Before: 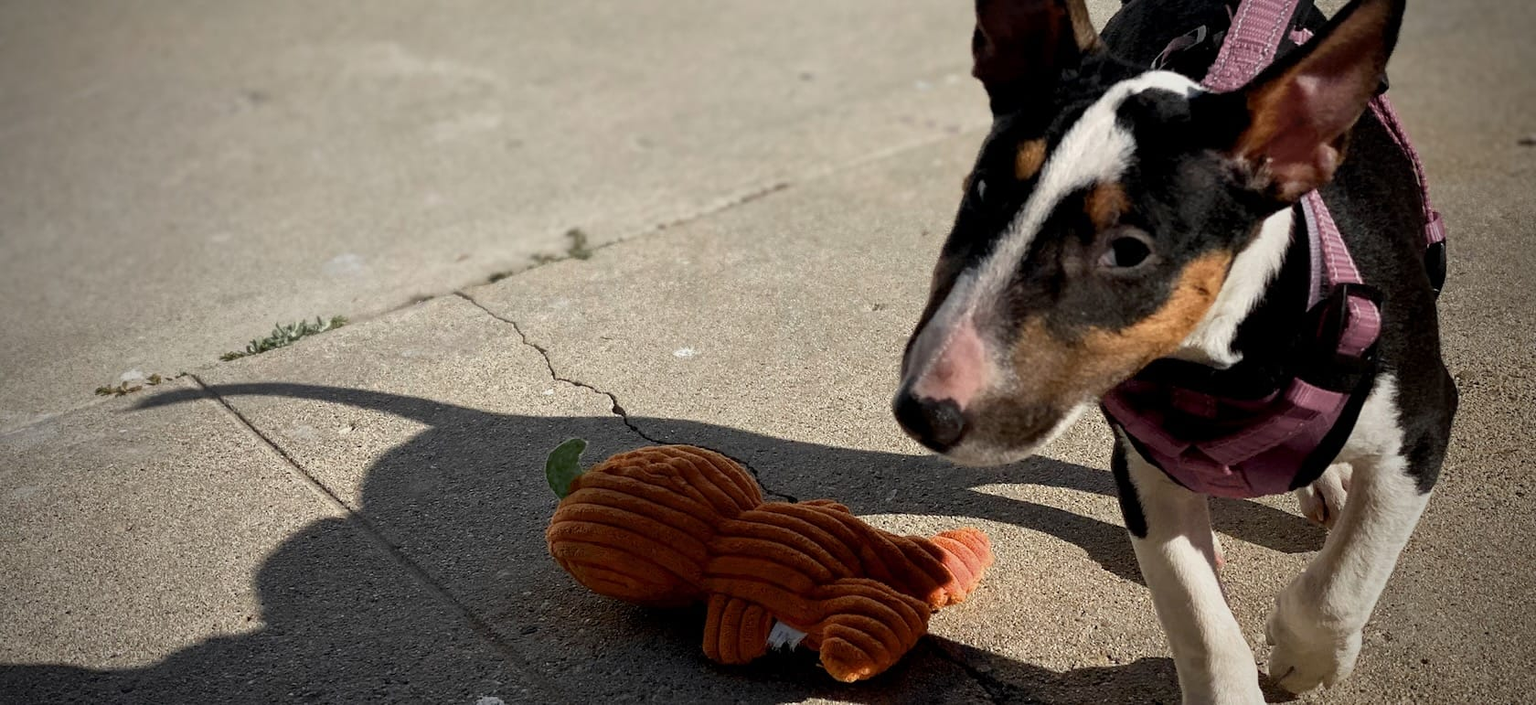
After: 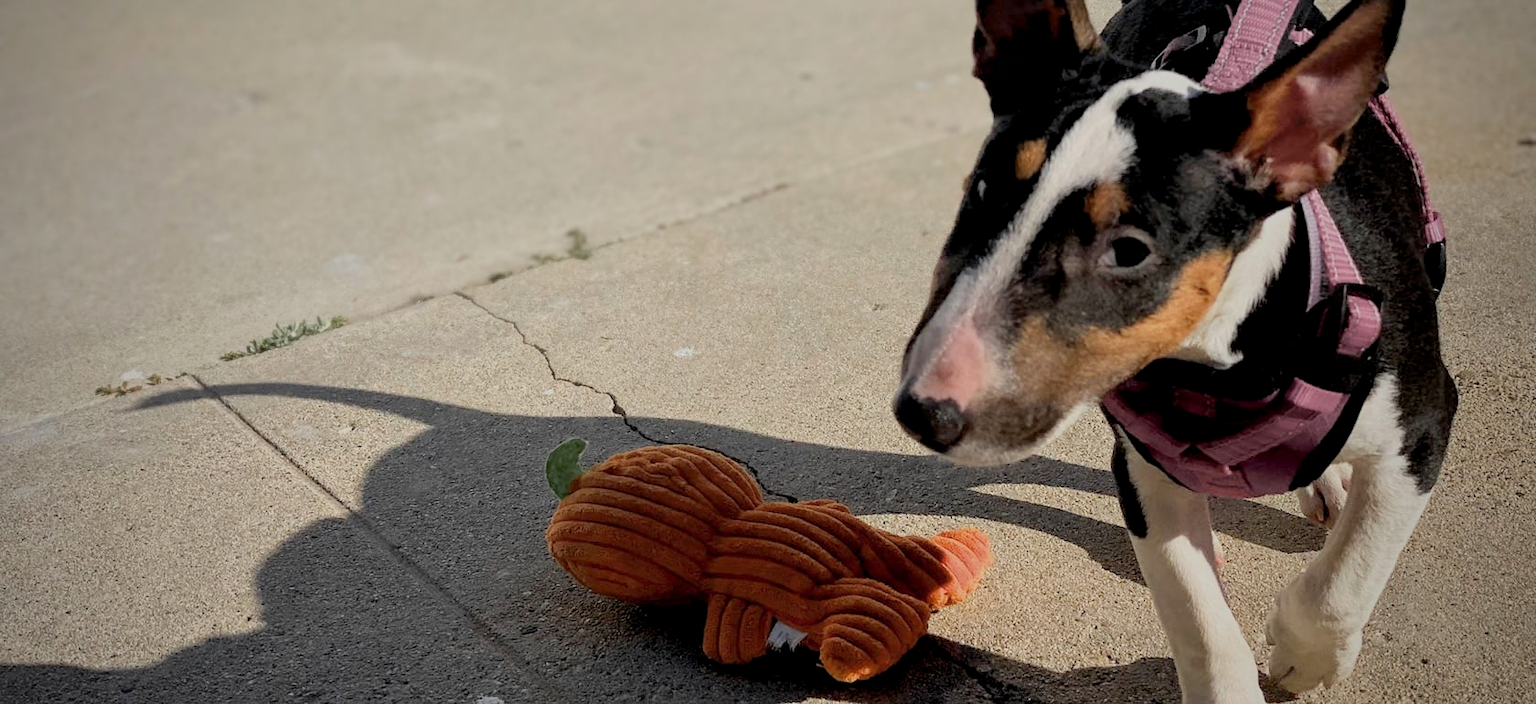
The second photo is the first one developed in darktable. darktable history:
filmic rgb: middle gray luminance 4.28%, black relative exposure -13.15 EV, white relative exposure 5.03 EV, target black luminance 0%, hardness 5.16, latitude 59.69%, contrast 0.761, highlights saturation mix 5.67%, shadows ↔ highlights balance 26.31%, color science v6 (2022)
exposure: black level correction 0.001, exposure 0.499 EV, compensate highlight preservation false
tone equalizer: edges refinement/feathering 500, mask exposure compensation -1.57 EV, preserve details no
